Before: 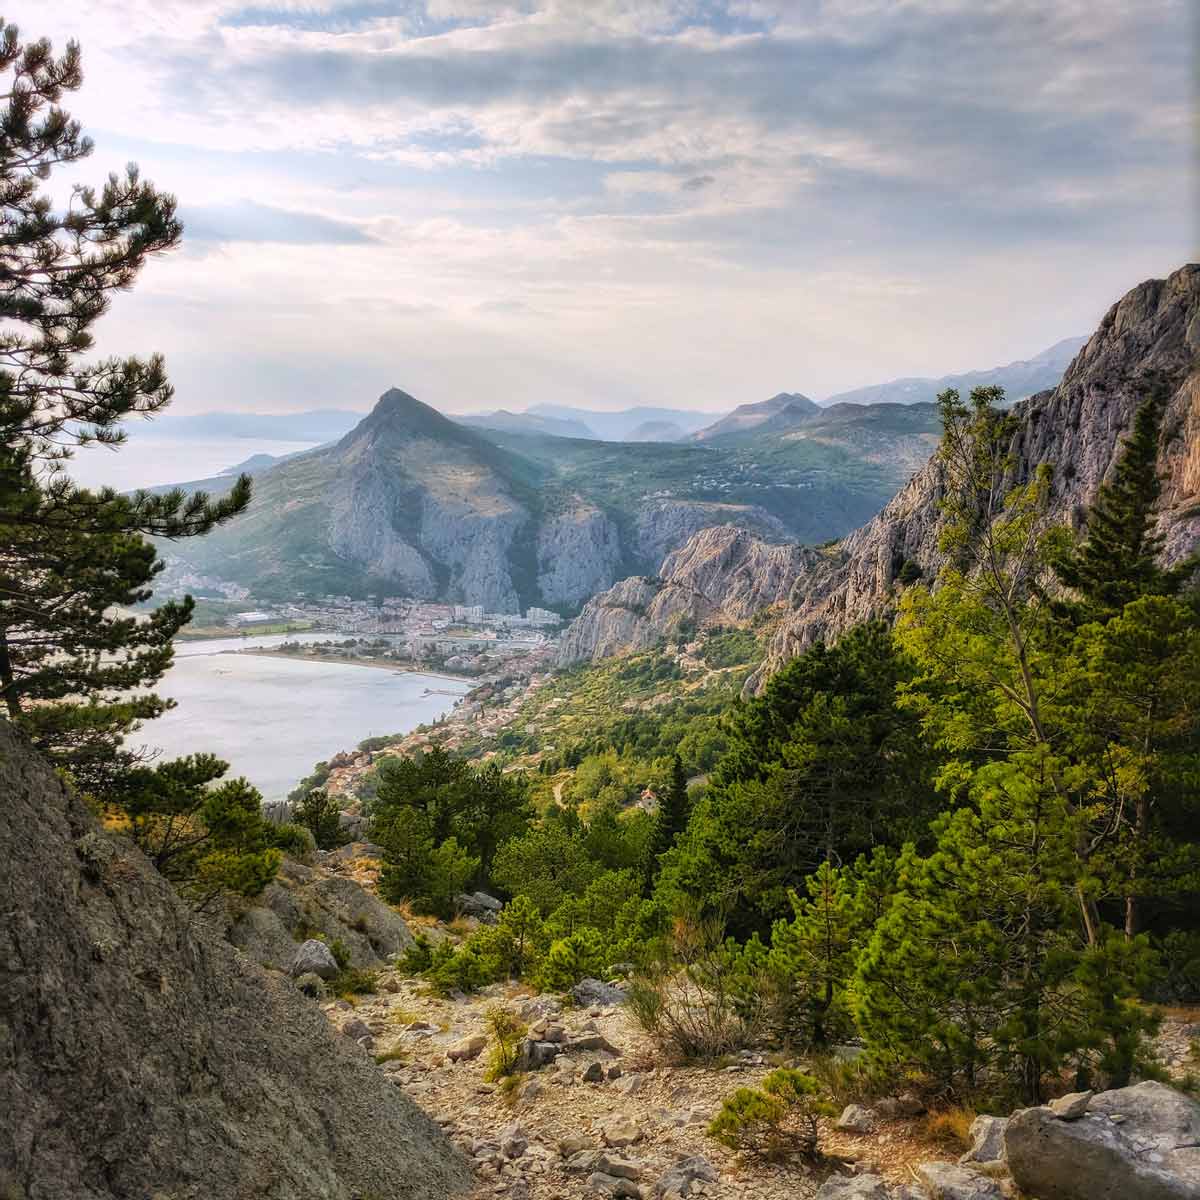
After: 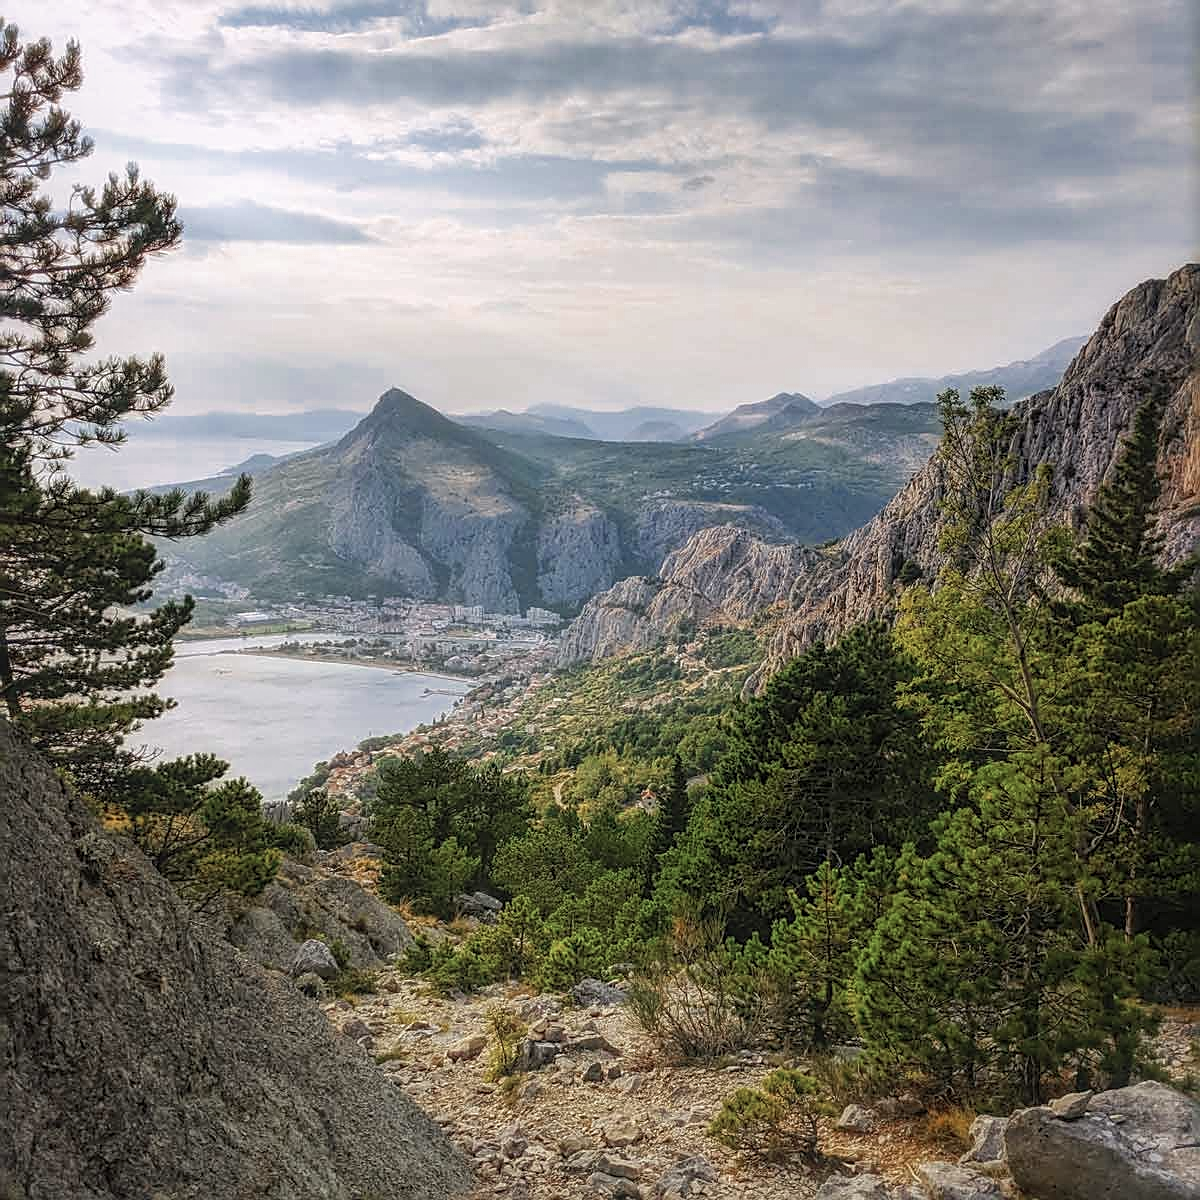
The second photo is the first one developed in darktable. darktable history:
contrast equalizer: y [[0.439, 0.44, 0.442, 0.457, 0.493, 0.498], [0.5 ×6], [0.5 ×6], [0 ×6], [0 ×6]]
color zones: curves: ch0 [(0, 0.5) (0.125, 0.4) (0.25, 0.5) (0.375, 0.4) (0.5, 0.4) (0.625, 0.35) (0.75, 0.35) (0.875, 0.5)]; ch1 [(0, 0.35) (0.125, 0.45) (0.25, 0.35) (0.375, 0.35) (0.5, 0.35) (0.625, 0.35) (0.75, 0.45) (0.875, 0.35)]; ch2 [(0, 0.6) (0.125, 0.5) (0.25, 0.5) (0.375, 0.6) (0.5, 0.6) (0.625, 0.5) (0.75, 0.5) (0.875, 0.5)]
sharpen: on, module defaults
local contrast: on, module defaults
